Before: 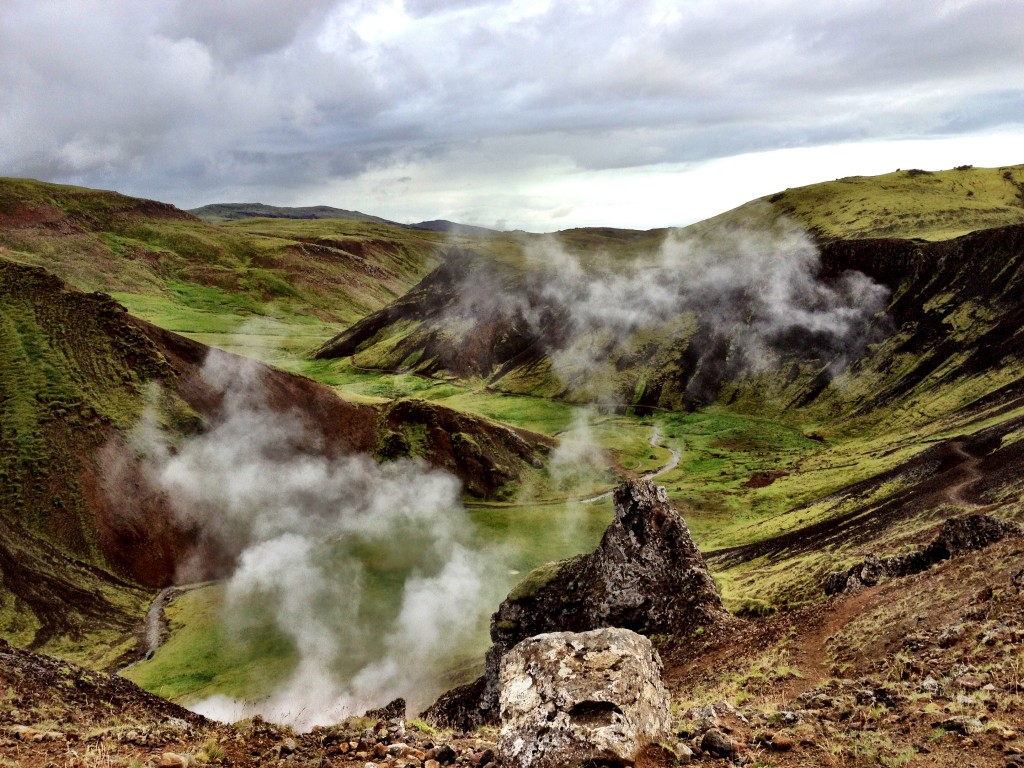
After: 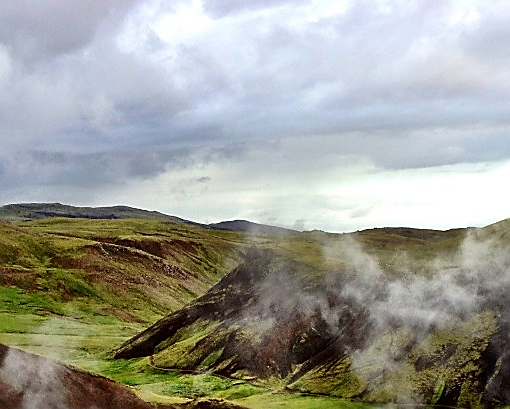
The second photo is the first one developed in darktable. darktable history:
contrast brightness saturation: saturation 0.124
crop: left 19.685%, right 30.468%, bottom 46.686%
sharpen: radius 1.404, amount 1.241, threshold 0.83
